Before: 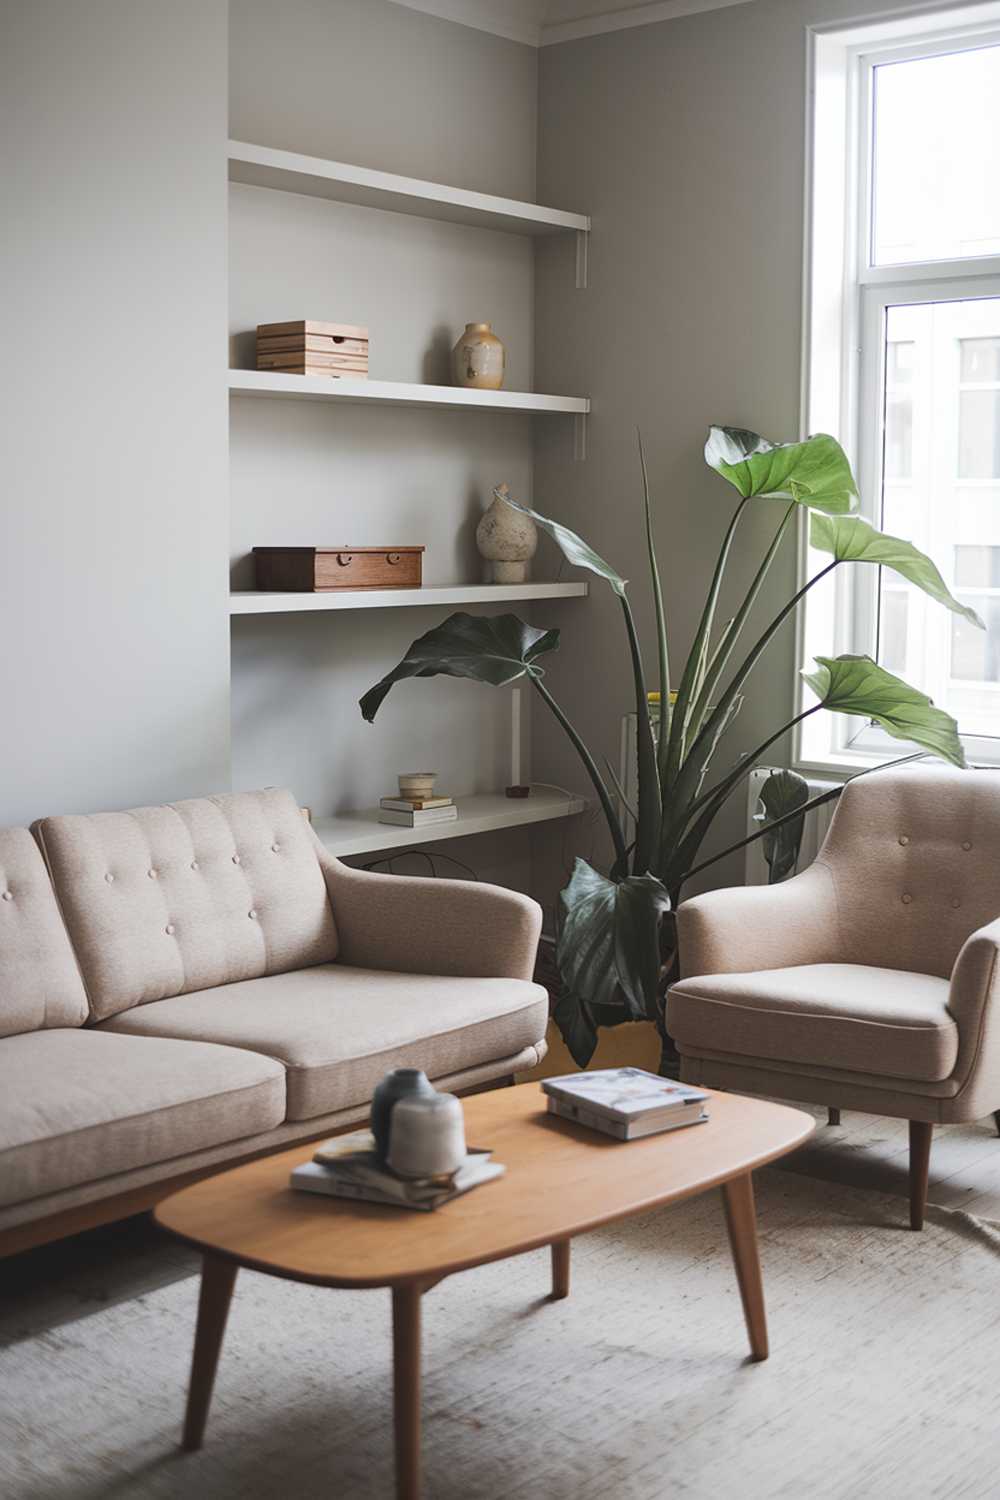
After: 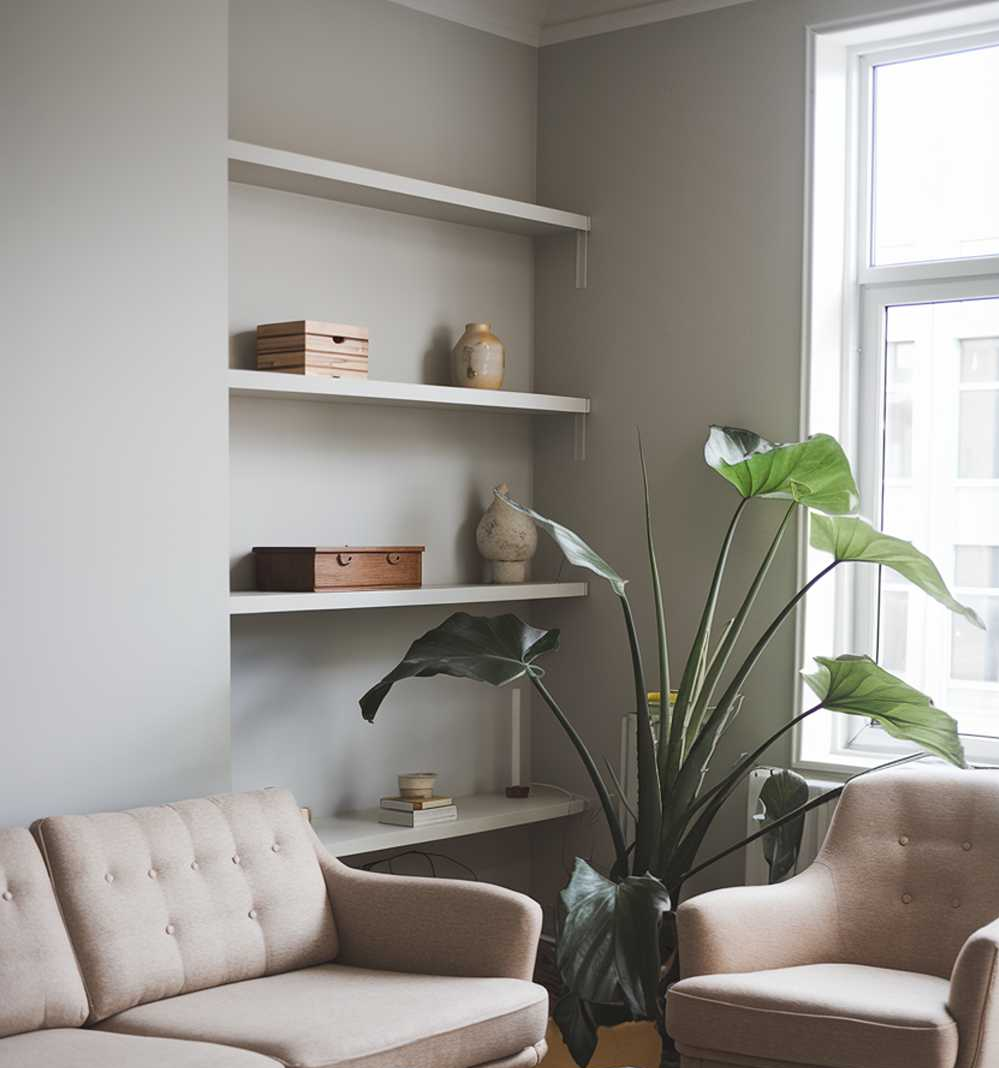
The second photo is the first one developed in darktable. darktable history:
crop: right 0.001%, bottom 28.797%
